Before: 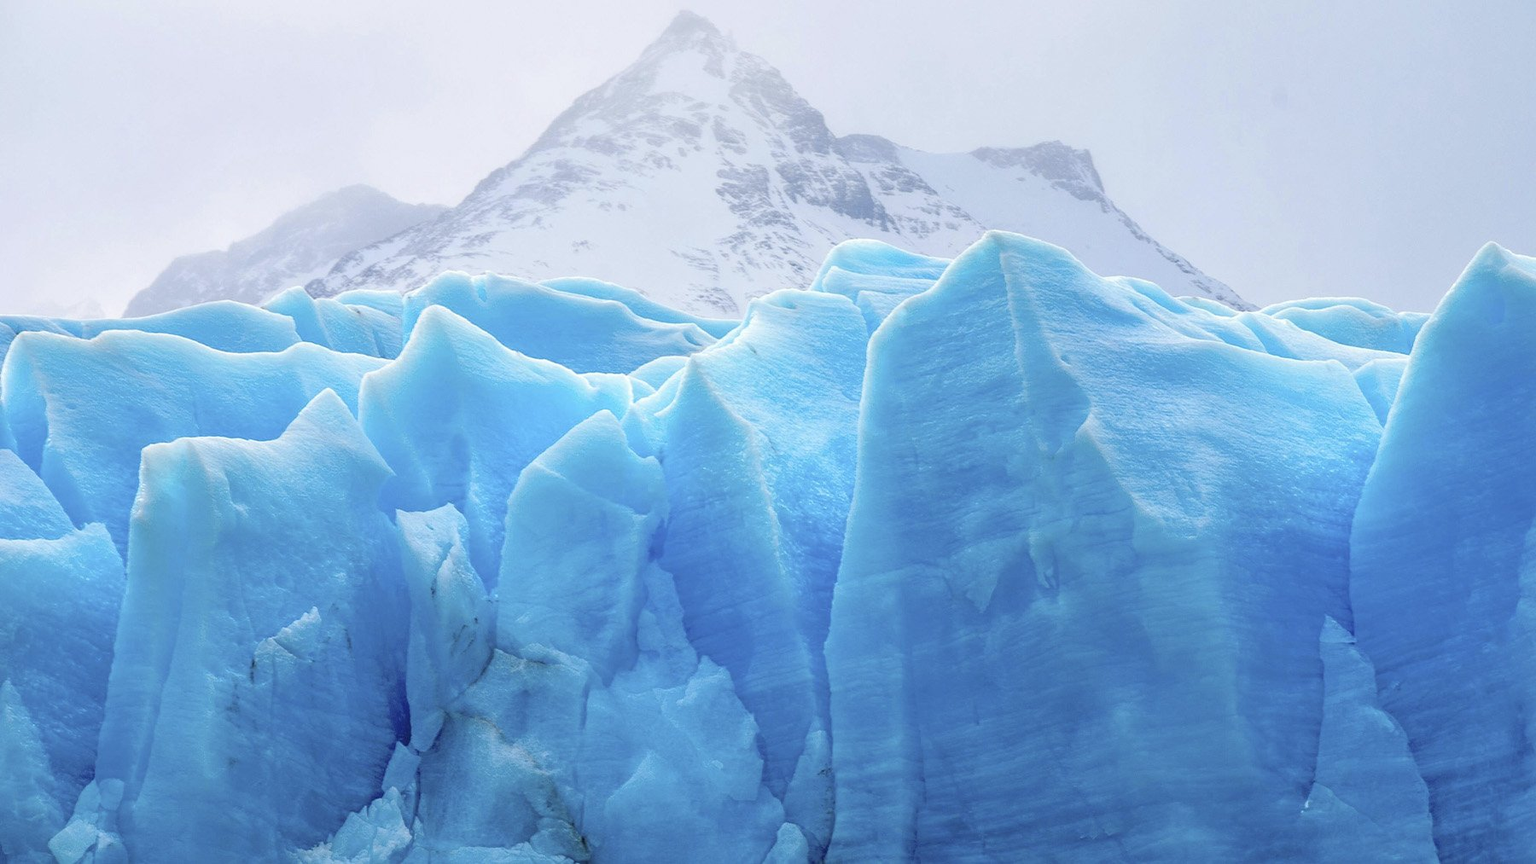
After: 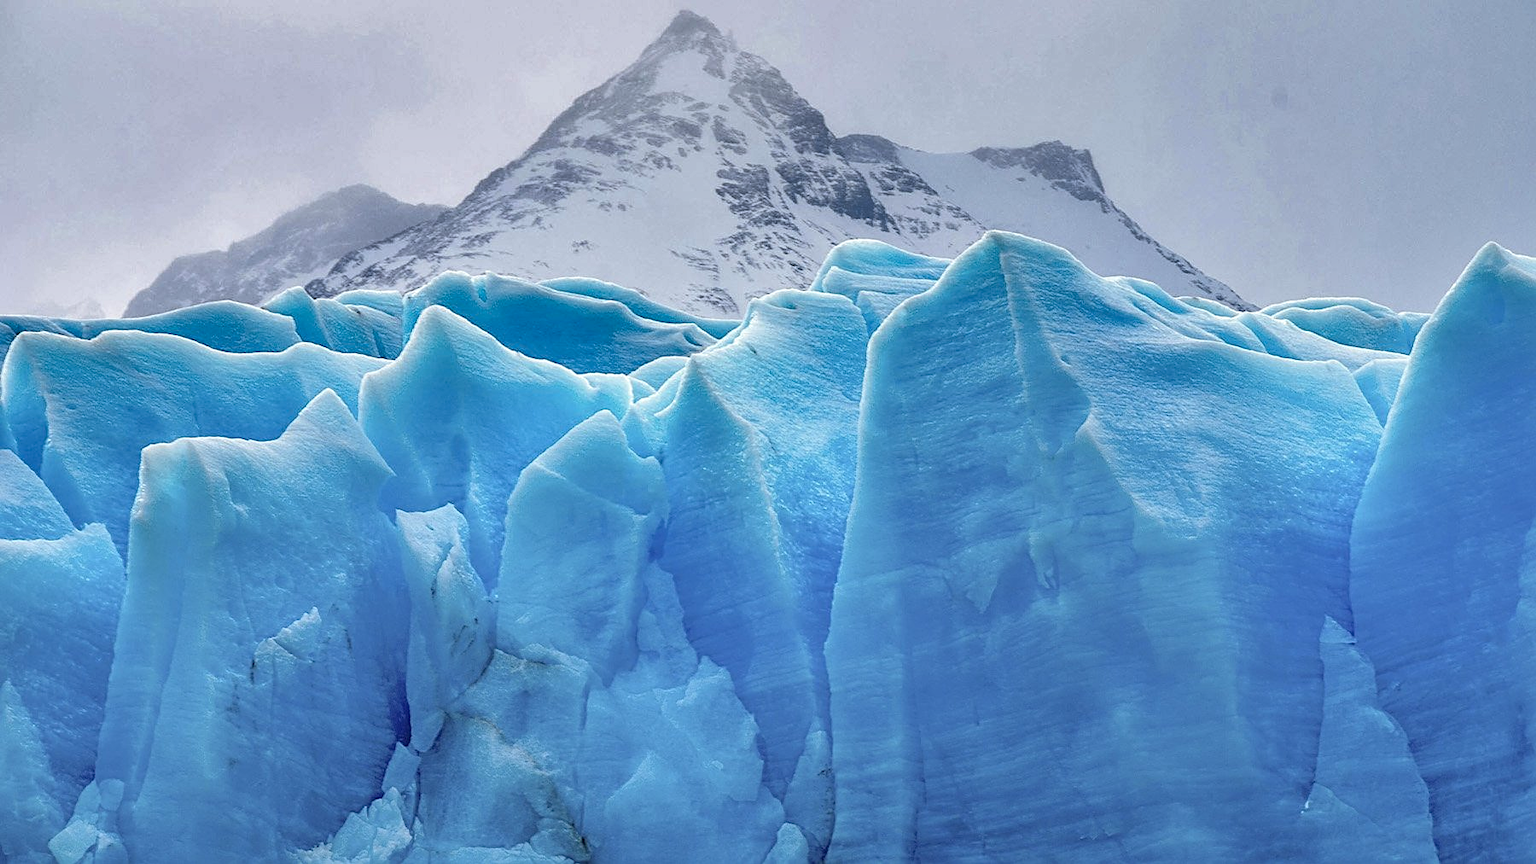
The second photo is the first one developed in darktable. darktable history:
color balance: mode lift, gamma, gain (sRGB), lift [0.97, 1, 1, 1], gamma [1.03, 1, 1, 1]
sharpen: on, module defaults
exposure: compensate highlight preservation false
shadows and highlights: radius 108.52, shadows 44.07, highlights -67.8, low approximation 0.01, soften with gaussian
